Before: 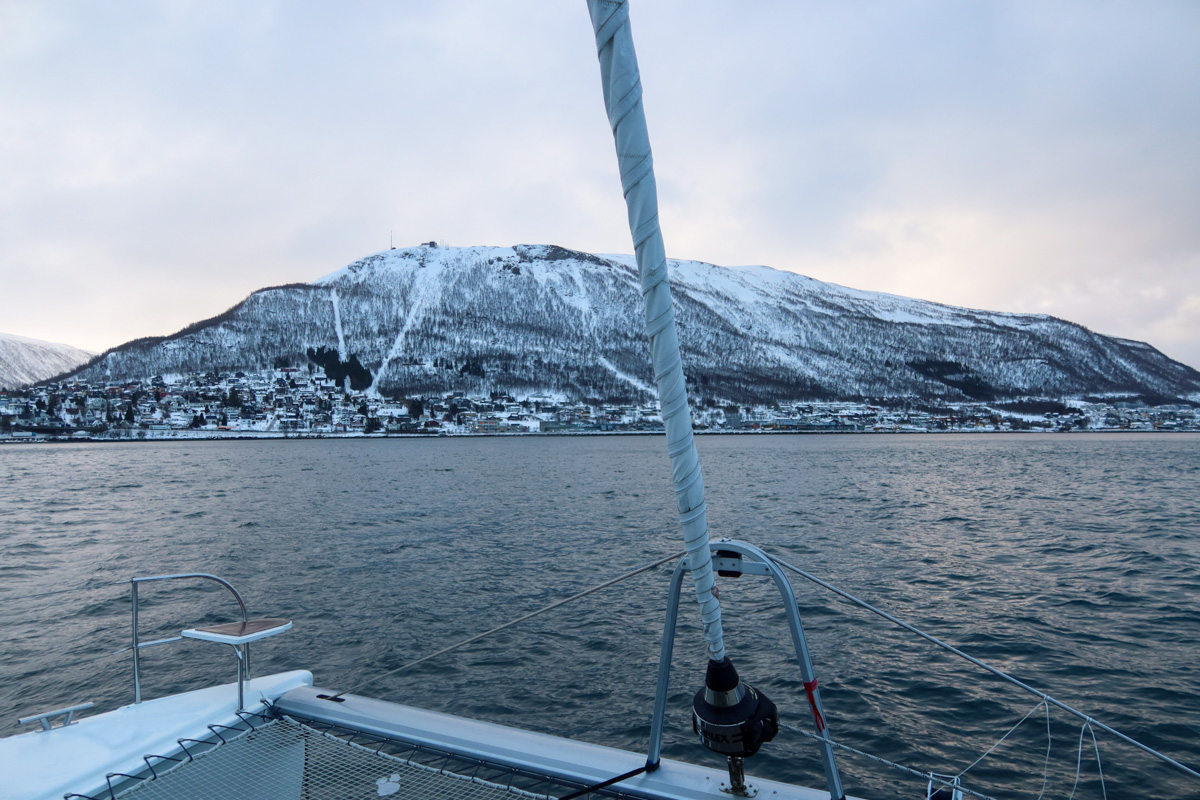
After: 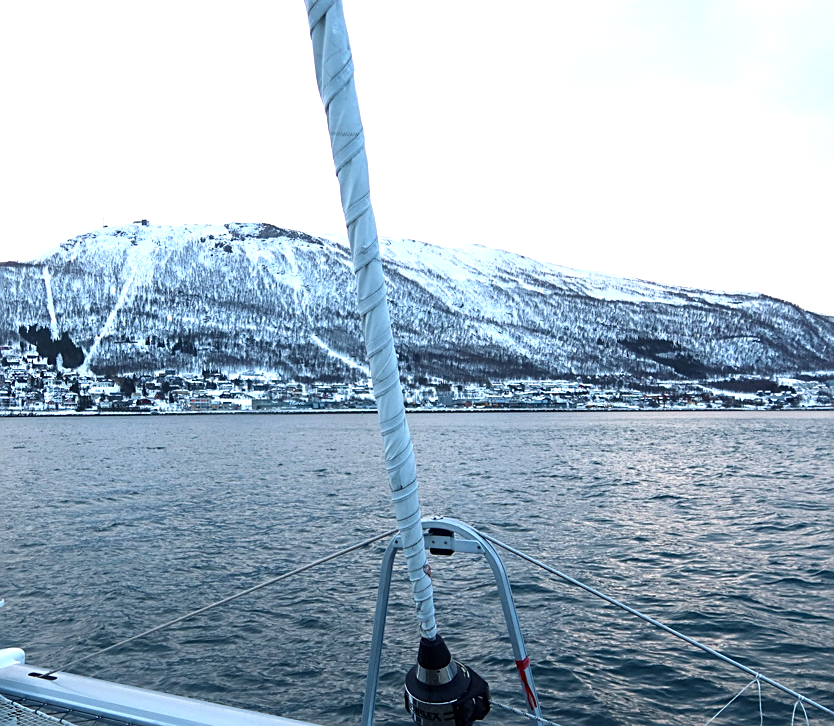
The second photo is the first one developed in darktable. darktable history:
shadows and highlights: shadows -12.5, white point adjustment 4, highlights 28.33
exposure: black level correction 0, exposure 0.7 EV, compensate exposure bias true, compensate highlight preservation false
sharpen: on, module defaults
crop and rotate: left 24.034%, top 2.838%, right 6.406%, bottom 6.299%
